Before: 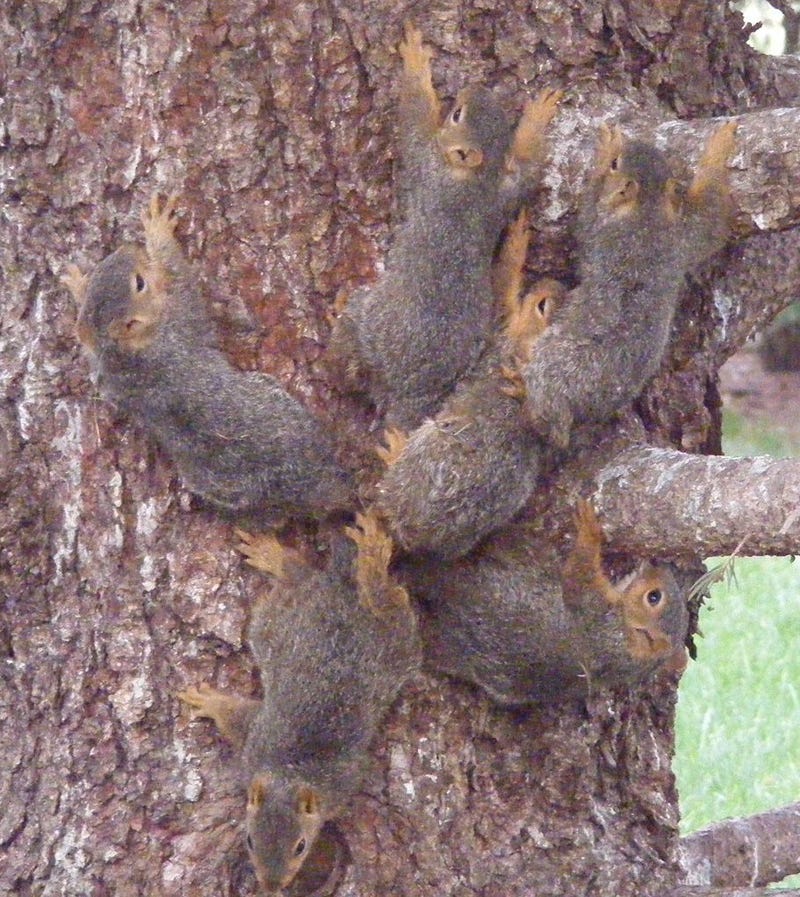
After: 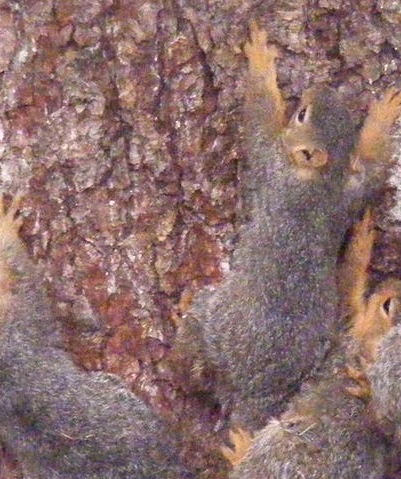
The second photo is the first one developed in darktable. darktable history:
shadows and highlights: on, module defaults
contrast brightness saturation: contrast 0.043, saturation 0.158
filmic rgb: black relative exposure -7.97 EV, white relative exposure 2.47 EV, hardness 6.34
crop: left 19.49%, right 30.338%, bottom 46.514%
